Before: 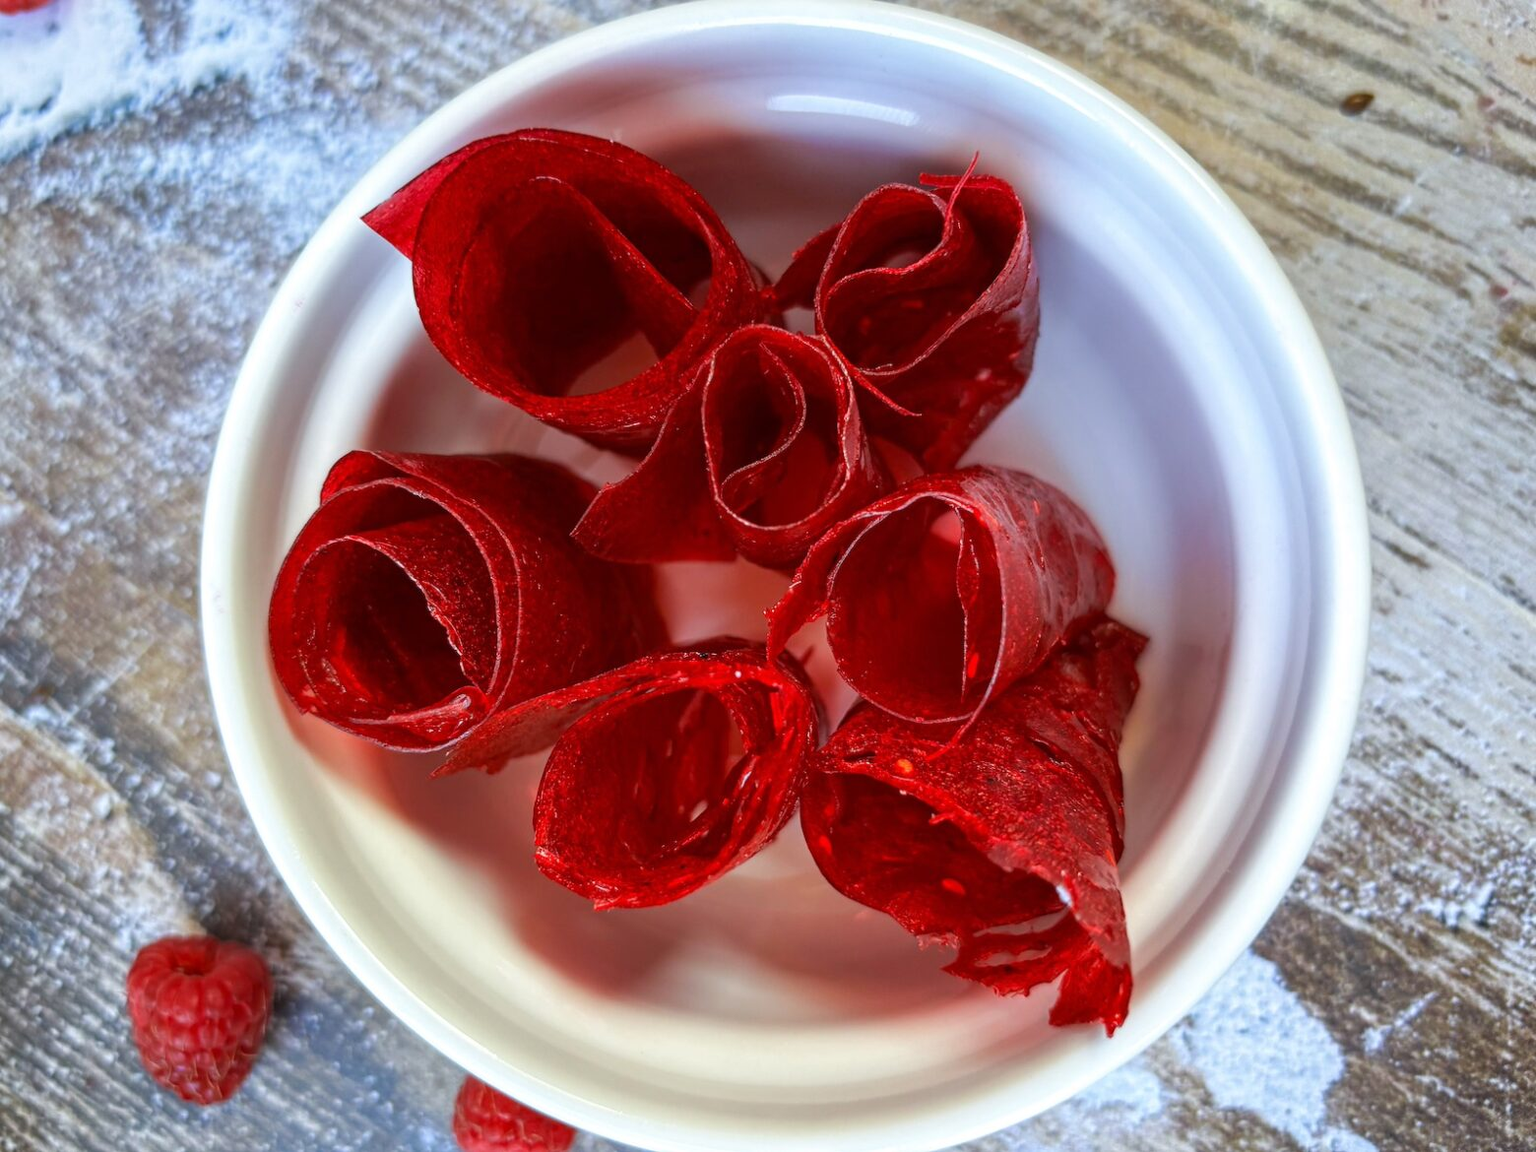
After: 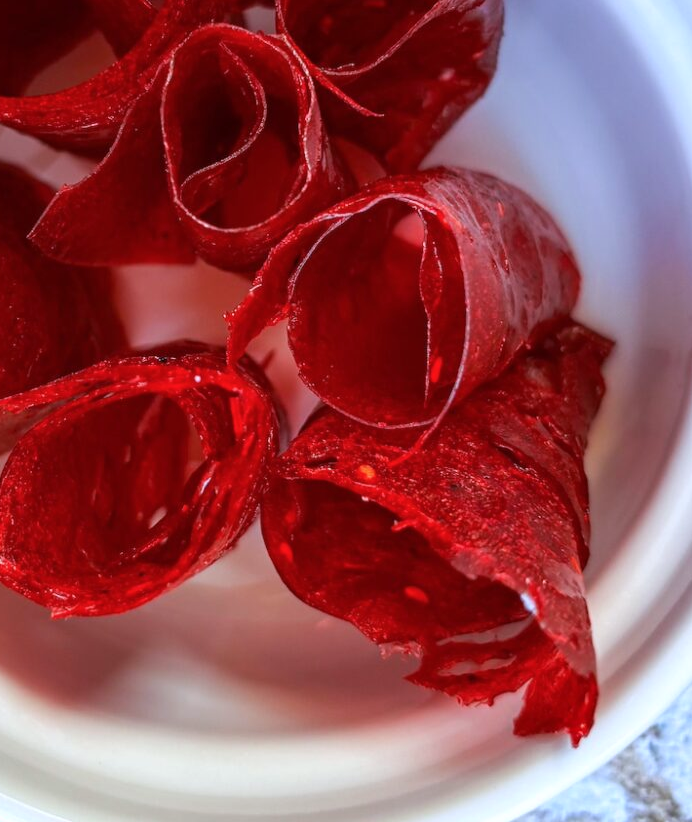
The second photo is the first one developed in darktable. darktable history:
shadows and highlights: shadows 4.1, highlights -17.6, soften with gaussian
color calibration: illuminant as shot in camera, x 0.358, y 0.373, temperature 4628.91 K
crop: left 35.432%, top 26.233%, right 20.145%, bottom 3.432%
